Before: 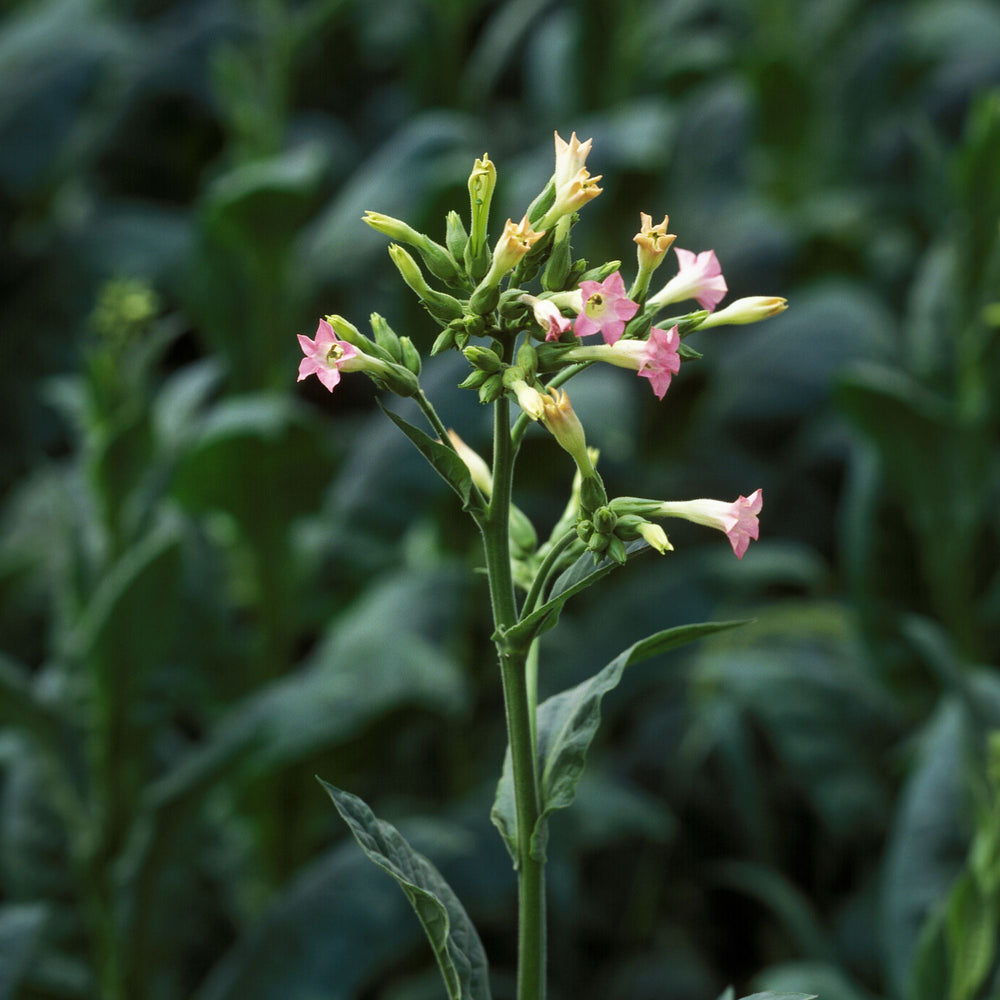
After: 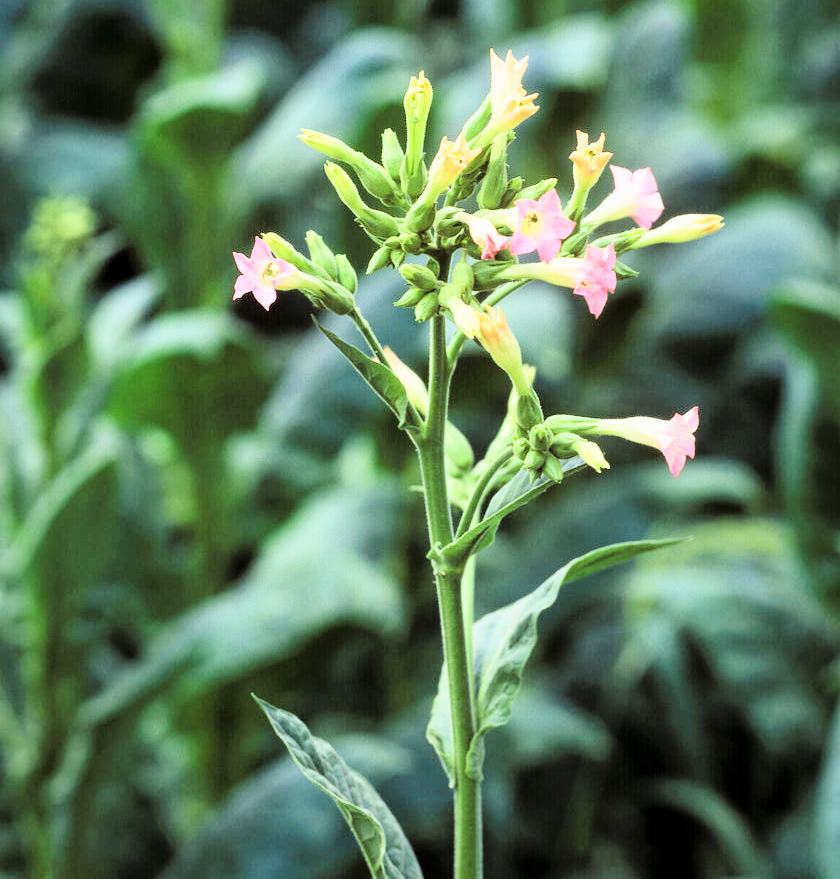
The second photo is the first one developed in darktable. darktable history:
exposure: black level correction 0, exposure 1.982 EV, compensate highlight preservation false
filmic rgb: middle gray luminance 29.84%, black relative exposure -9.01 EV, white relative exposure 6.98 EV, target black luminance 0%, hardness 2.95, latitude 1.44%, contrast 0.959, highlights saturation mix 6.19%, shadows ↔ highlights balance 11.72%
tone curve: curves: ch0 [(0, 0) (0.074, 0.04) (0.157, 0.1) (0.472, 0.515) (0.635, 0.731) (0.768, 0.878) (0.899, 0.969) (1, 1)]; ch1 [(0, 0) (0.08, 0.08) (0.3, 0.3) (0.5, 0.5) (0.539, 0.558) (0.586, 0.658) (0.69, 0.787) (0.92, 0.92) (1, 1)]; ch2 [(0, 0) (0.08, 0.08) (0.3, 0.3) (0.5, 0.5) (0.543, 0.597) (0.597, 0.679) (0.92, 0.92) (1, 1)], color space Lab, linked channels, preserve colors none
crop: left 6.42%, top 8.293%, right 9.548%, bottom 3.72%
